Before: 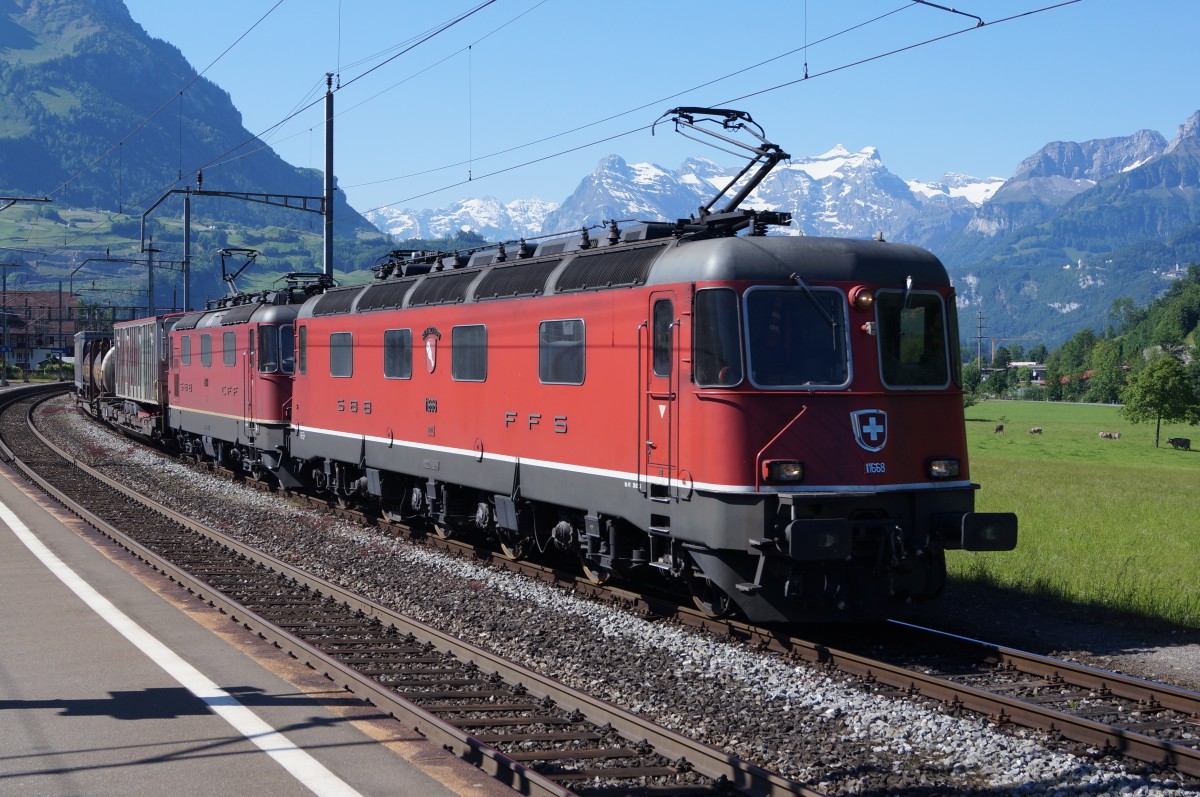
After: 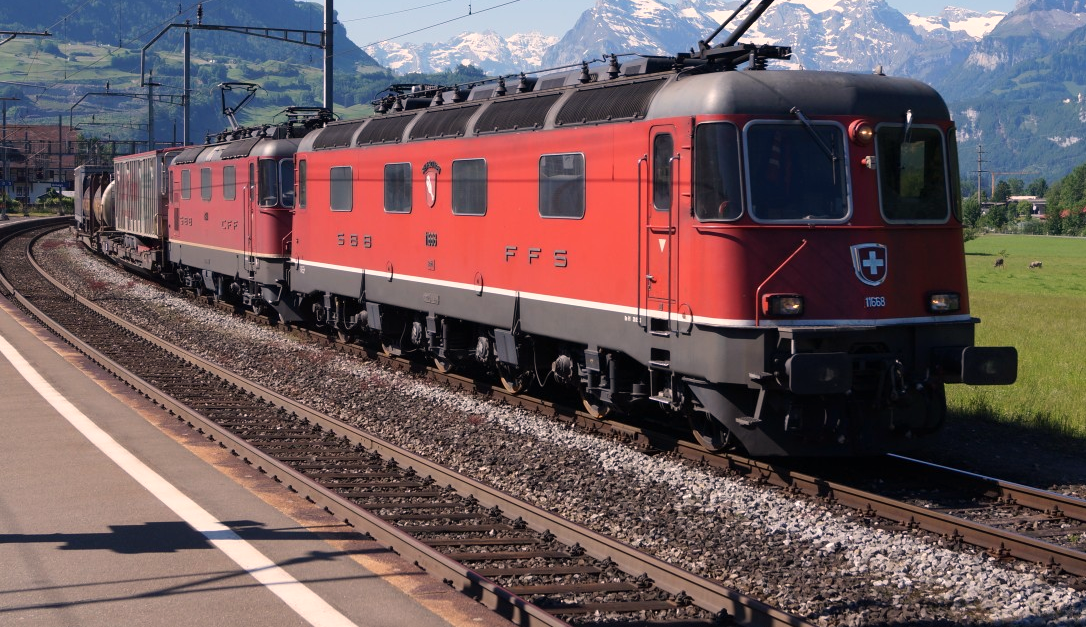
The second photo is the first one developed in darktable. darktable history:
white balance: red 1.127, blue 0.943
crop: top 20.916%, right 9.437%, bottom 0.316%
